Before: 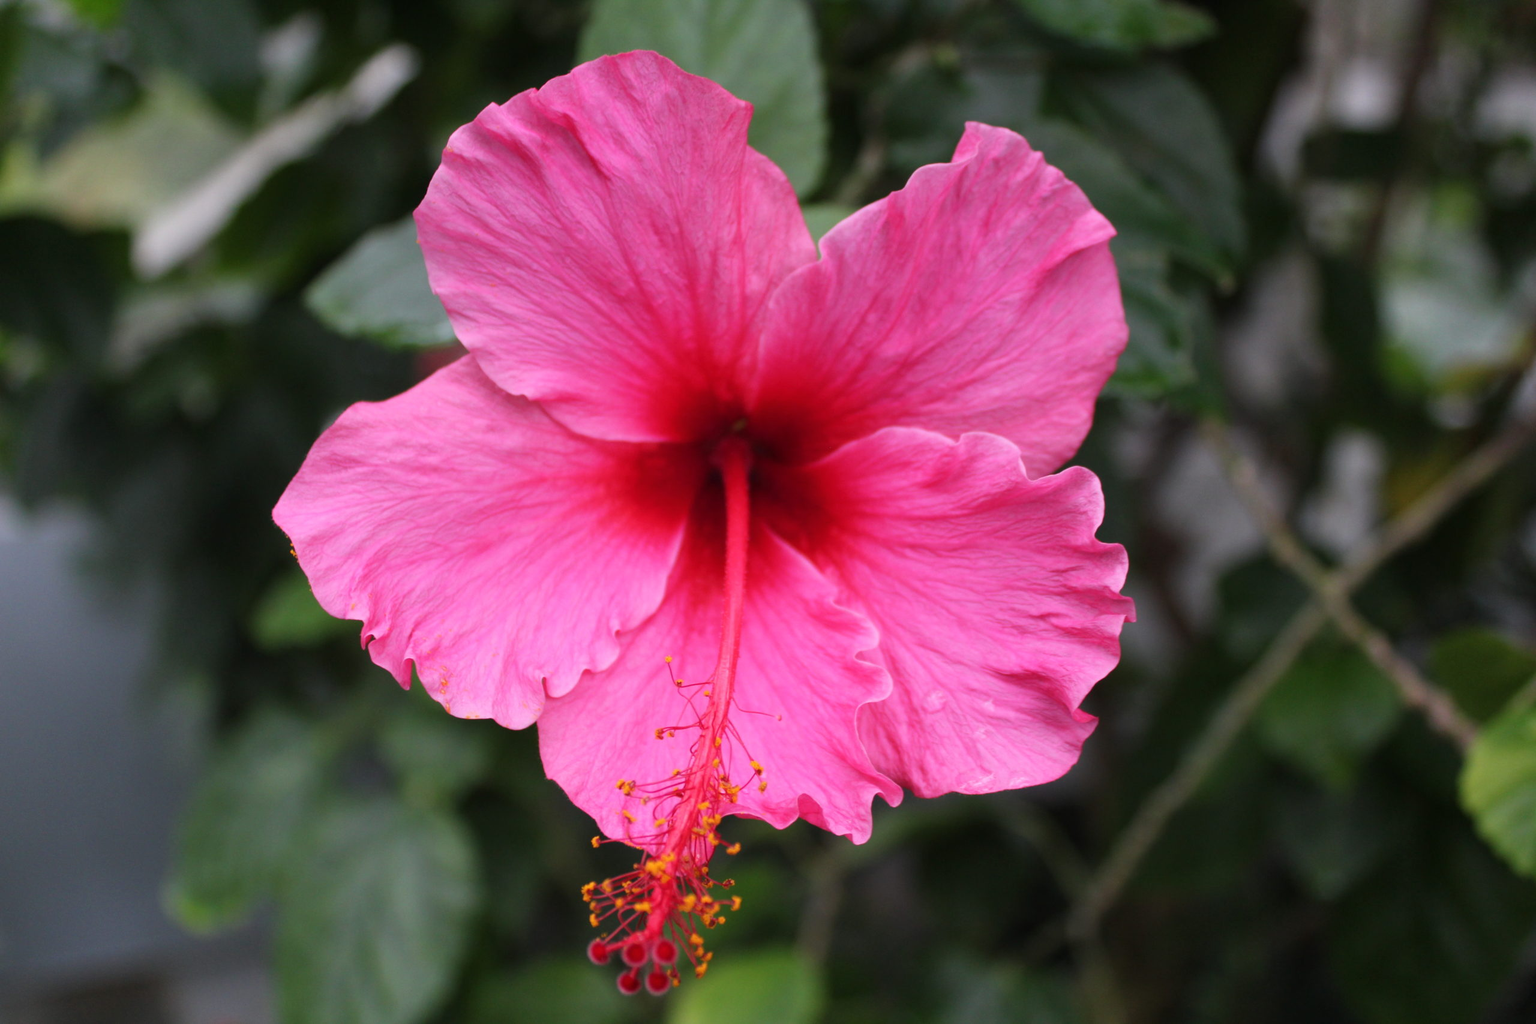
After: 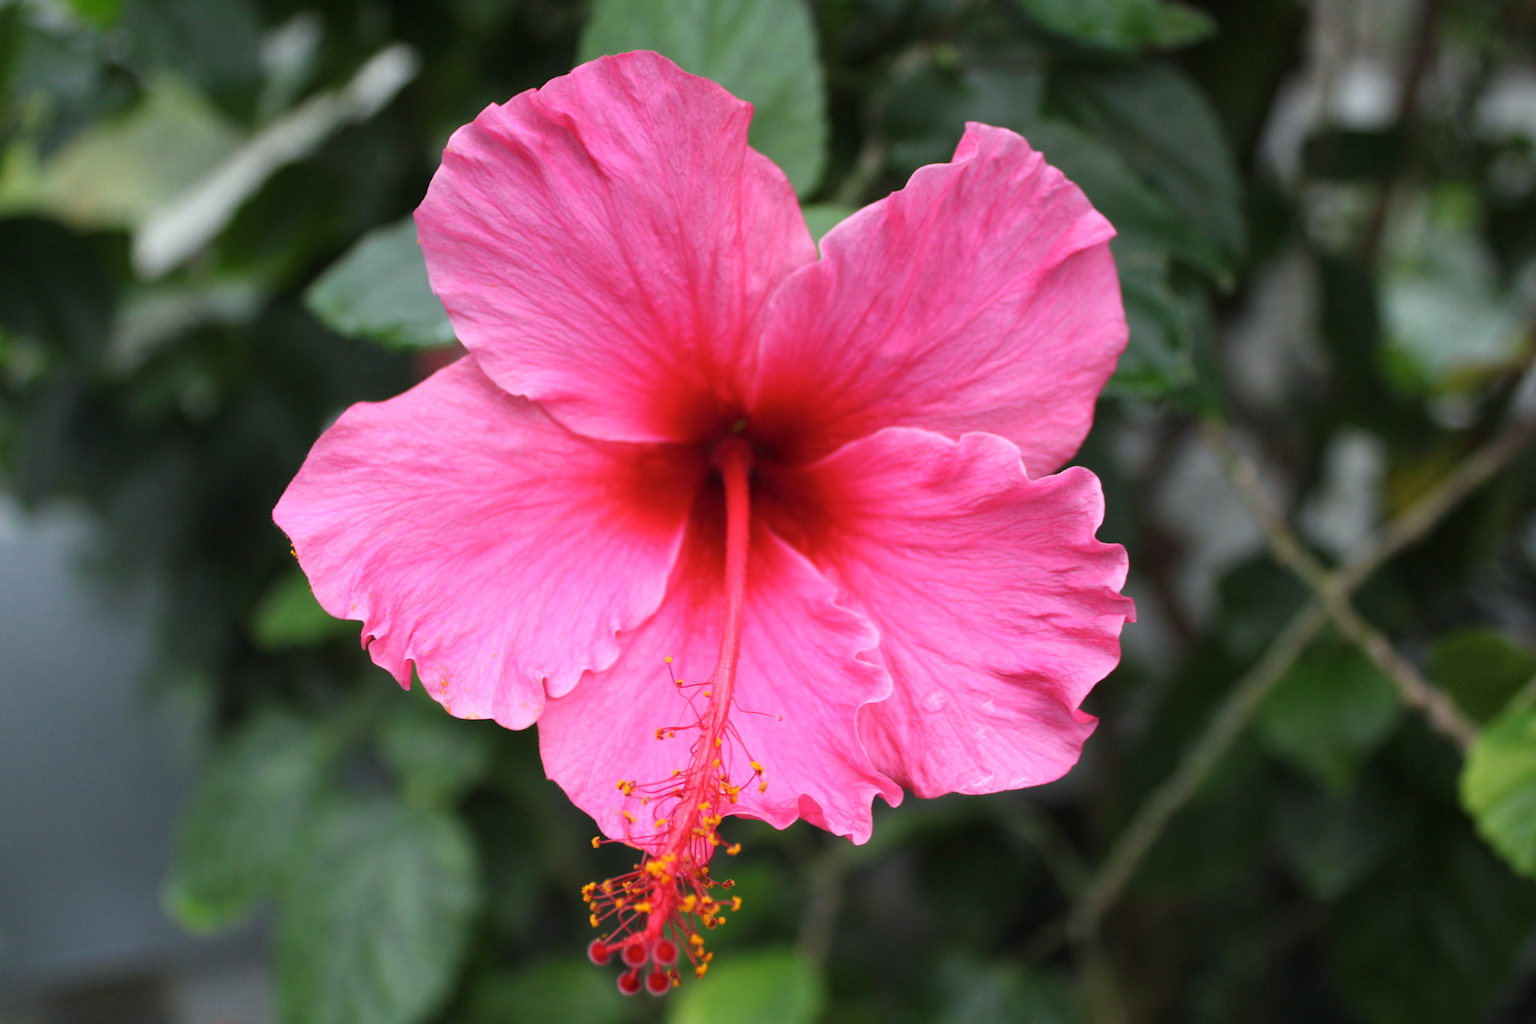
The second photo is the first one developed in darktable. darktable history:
color correction: highlights a* -8, highlights b* 3.1
exposure: exposure 0.29 EV, compensate highlight preservation false
